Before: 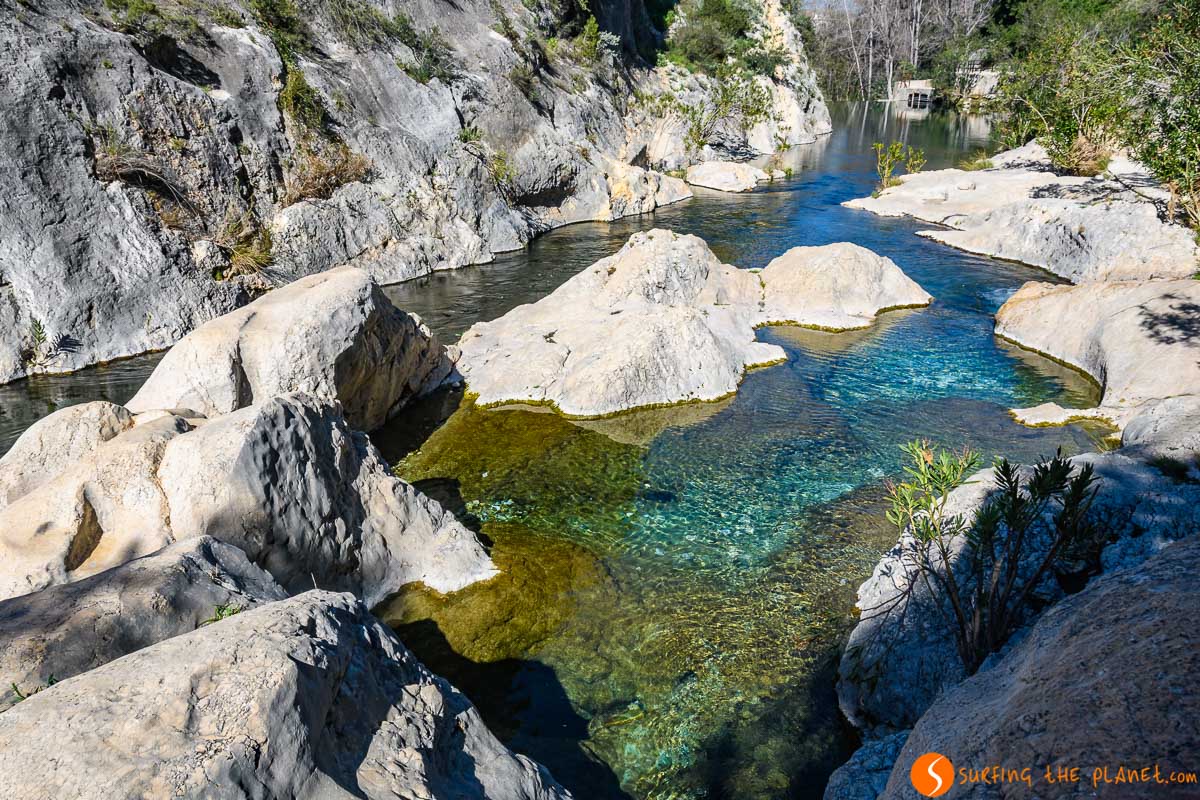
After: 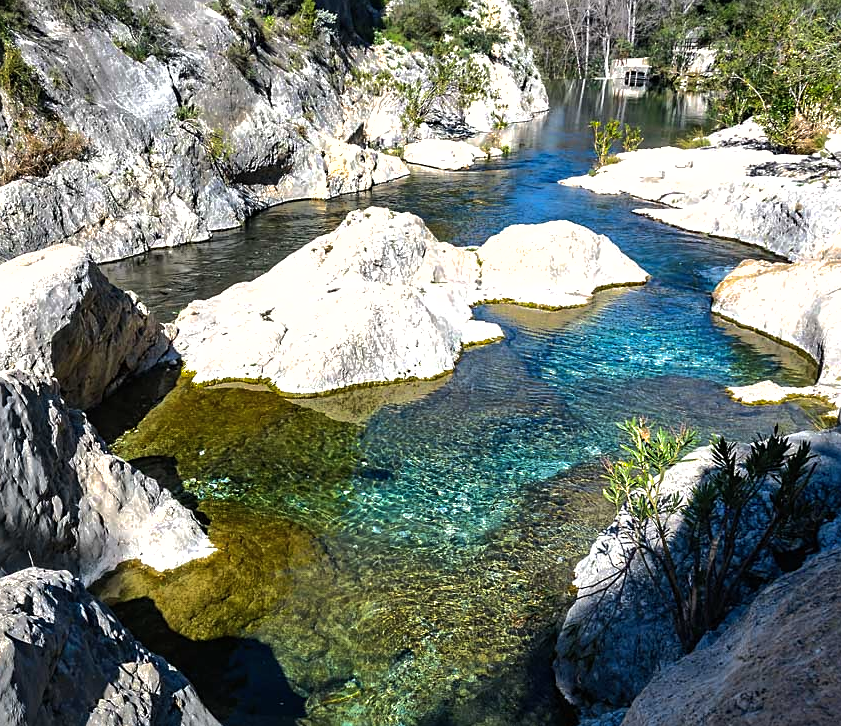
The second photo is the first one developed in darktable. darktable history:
crop and rotate: left 23.64%, top 2.943%, right 6.233%, bottom 6.183%
sharpen: amount 0.213
tone equalizer: -8 EV -0.731 EV, -7 EV -0.689 EV, -6 EV -0.613 EV, -5 EV -0.42 EV, -3 EV 0.39 EV, -2 EV 0.6 EV, -1 EV 0.687 EV, +0 EV 0.729 EV, edges refinement/feathering 500, mask exposure compensation -1.57 EV, preserve details no
shadows and highlights: shadows 39.23, highlights -60.02
